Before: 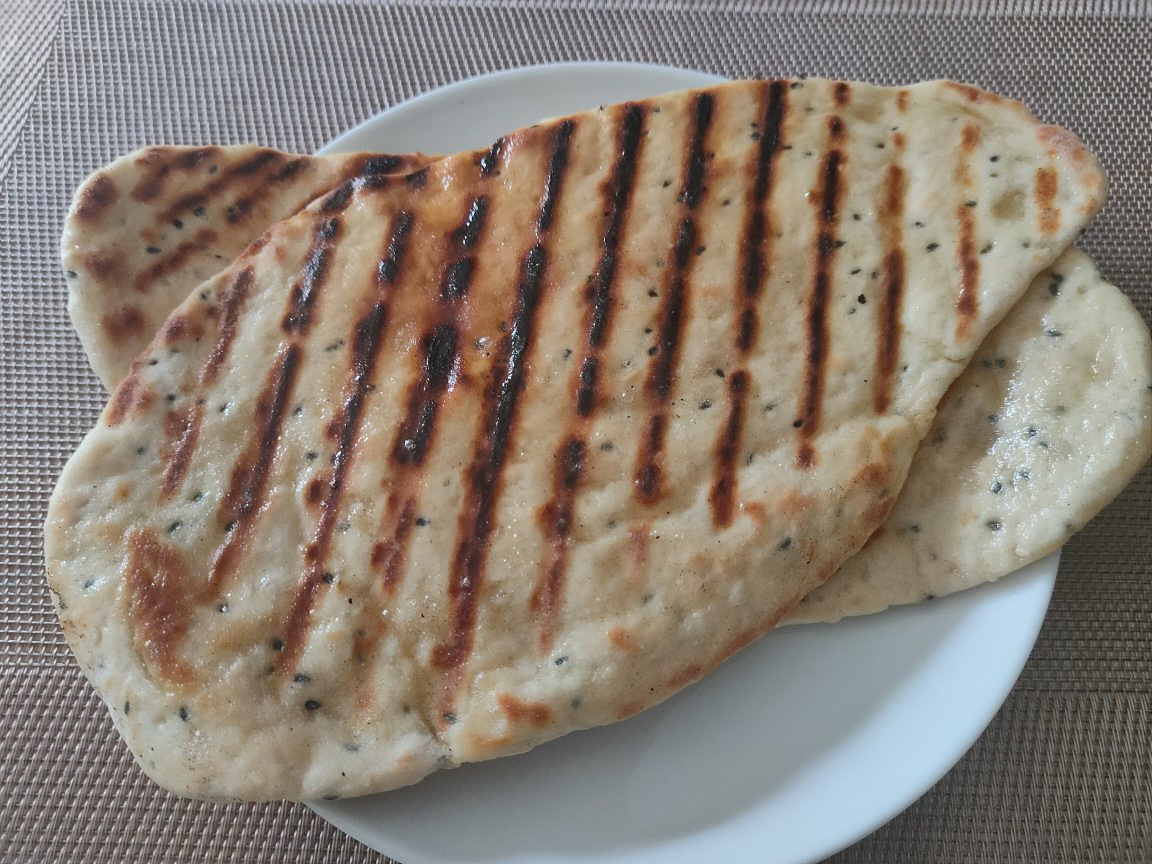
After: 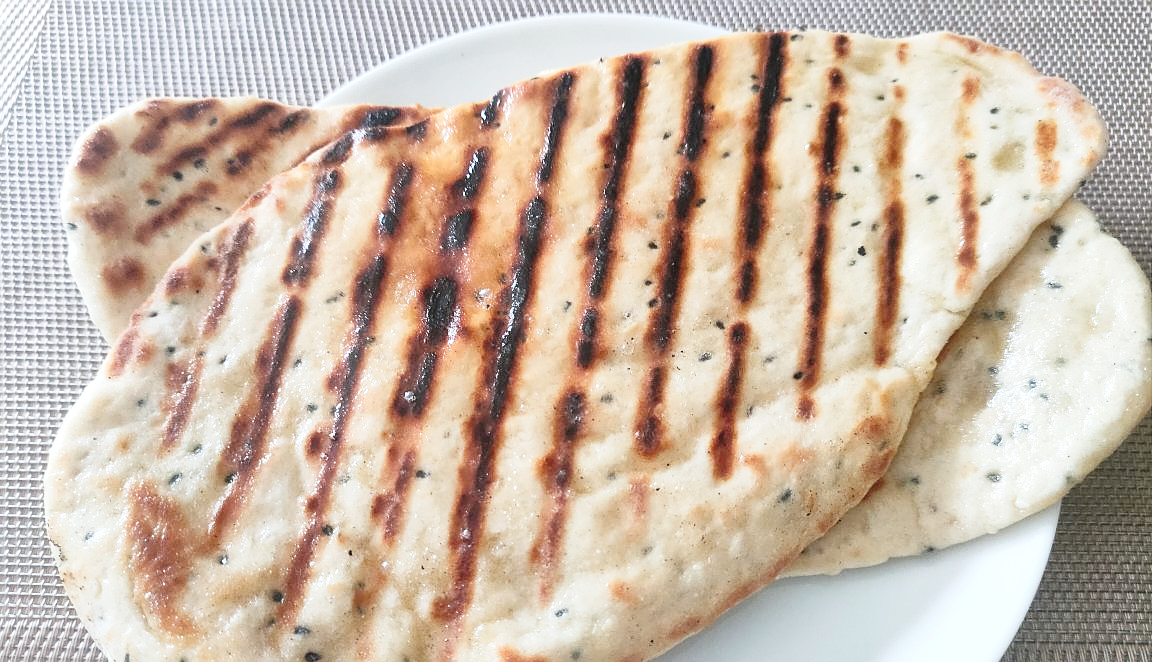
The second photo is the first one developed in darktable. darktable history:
tone curve: curves: ch0 [(0, 0.011) (0.053, 0.026) (0.174, 0.115) (0.398, 0.444) (0.673, 0.775) (0.829, 0.906) (0.991, 0.981)]; ch1 [(0, 0) (0.264, 0.22) (0.407, 0.373) (0.463, 0.457) (0.492, 0.501) (0.512, 0.513) (0.54, 0.543) (0.585, 0.617) (0.659, 0.686) (0.78, 0.8) (1, 1)]; ch2 [(0, 0) (0.438, 0.449) (0.473, 0.469) (0.503, 0.5) (0.523, 0.534) (0.562, 0.591) (0.612, 0.627) (0.701, 0.707) (1, 1)], preserve colors none
contrast brightness saturation: saturation -0.069
sharpen: amount 0.216
crop: top 5.612%, bottom 17.677%
levels: mode automatic
haze removal: strength -0.097, adaptive false
exposure: exposure 0.782 EV, compensate highlight preservation false
